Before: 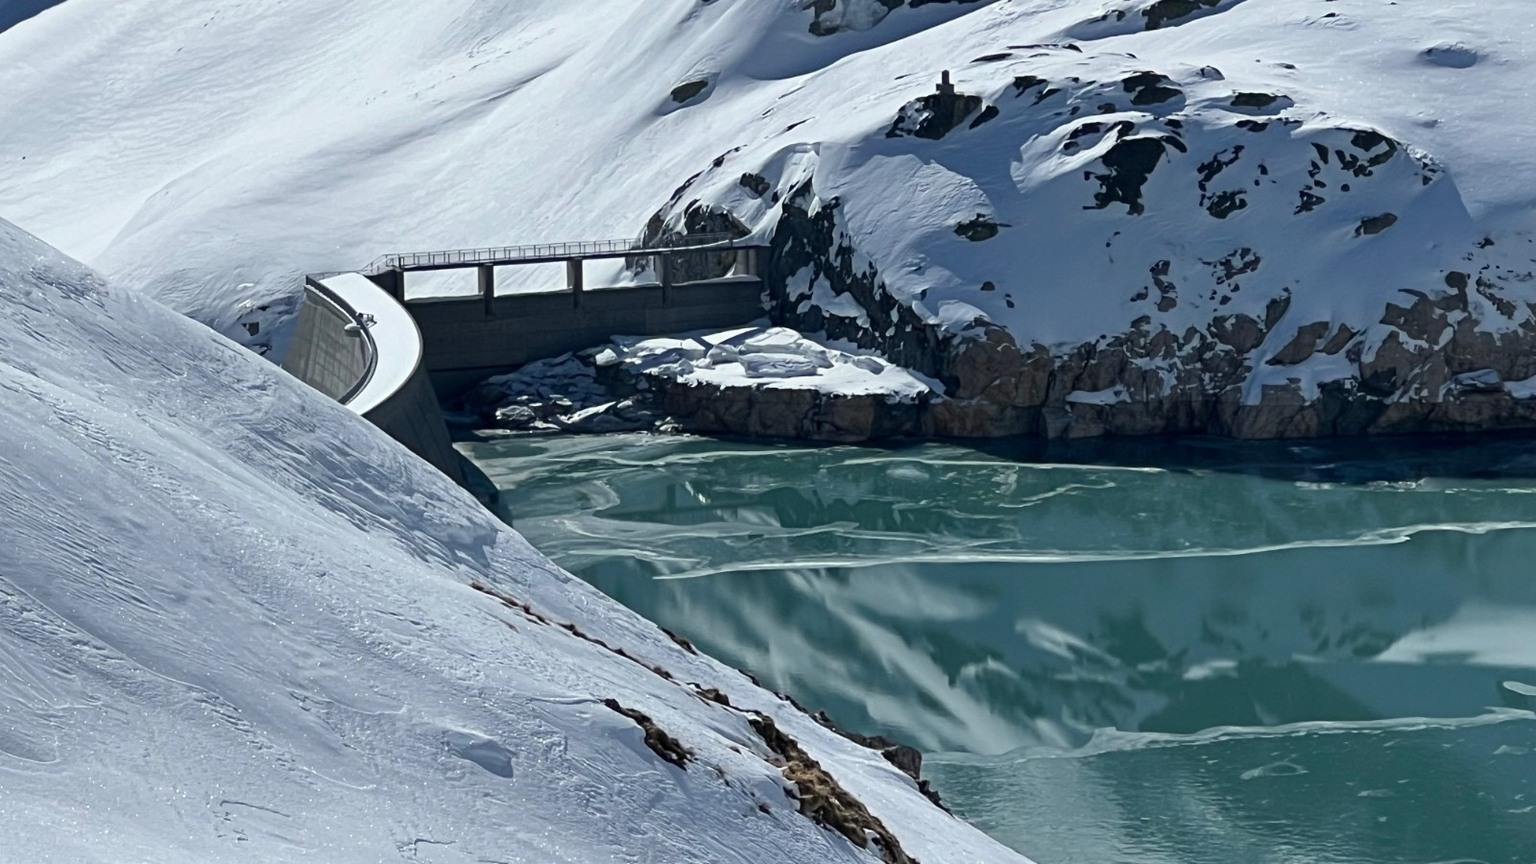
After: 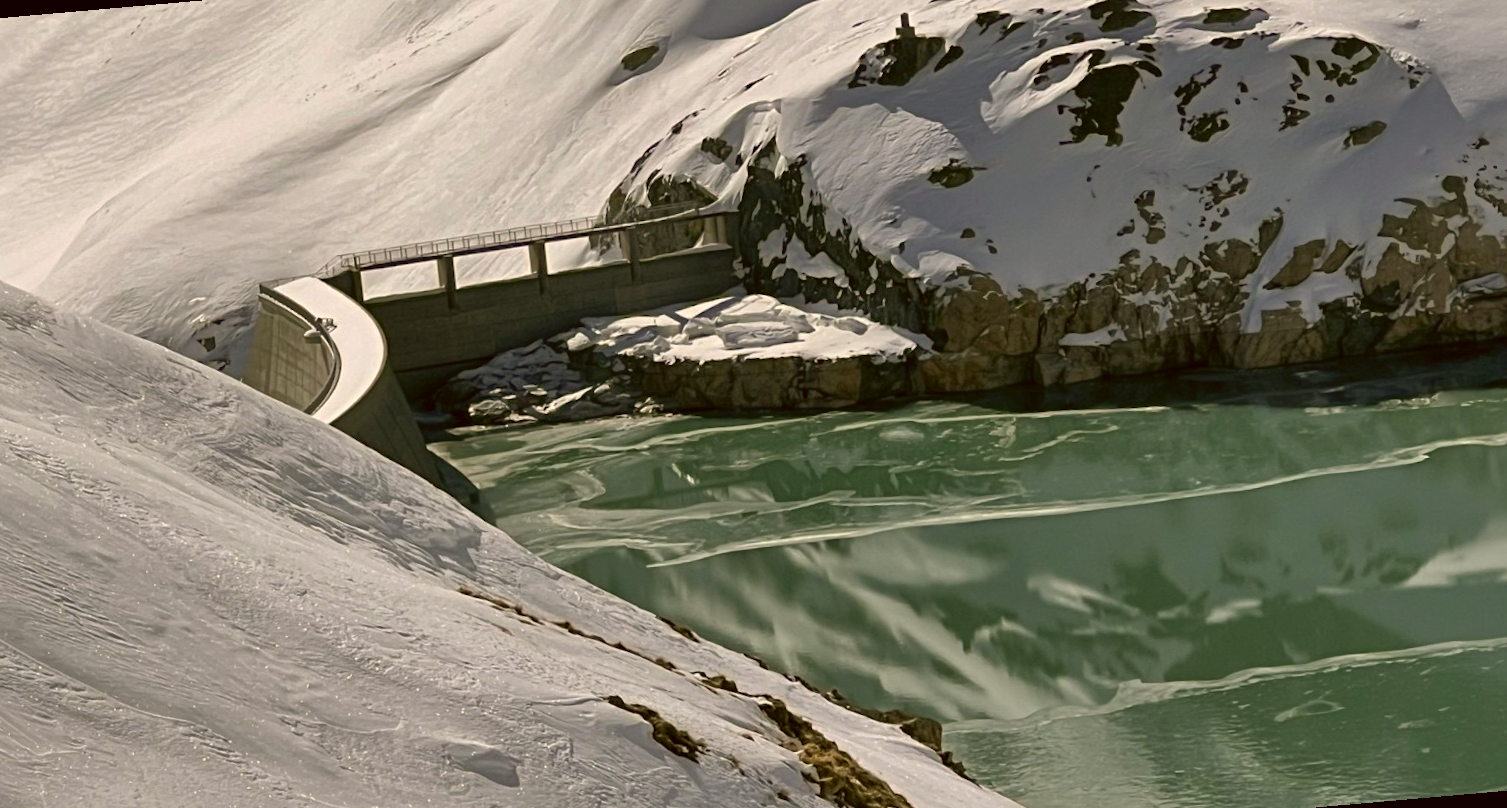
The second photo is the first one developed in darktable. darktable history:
contrast brightness saturation: contrast 0.08, saturation 0.02
color correction: highlights a* 8.98, highlights b* 15.09, shadows a* -0.49, shadows b* 26.52
rotate and perspective: rotation -5°, crop left 0.05, crop right 0.952, crop top 0.11, crop bottom 0.89
shadows and highlights: on, module defaults
